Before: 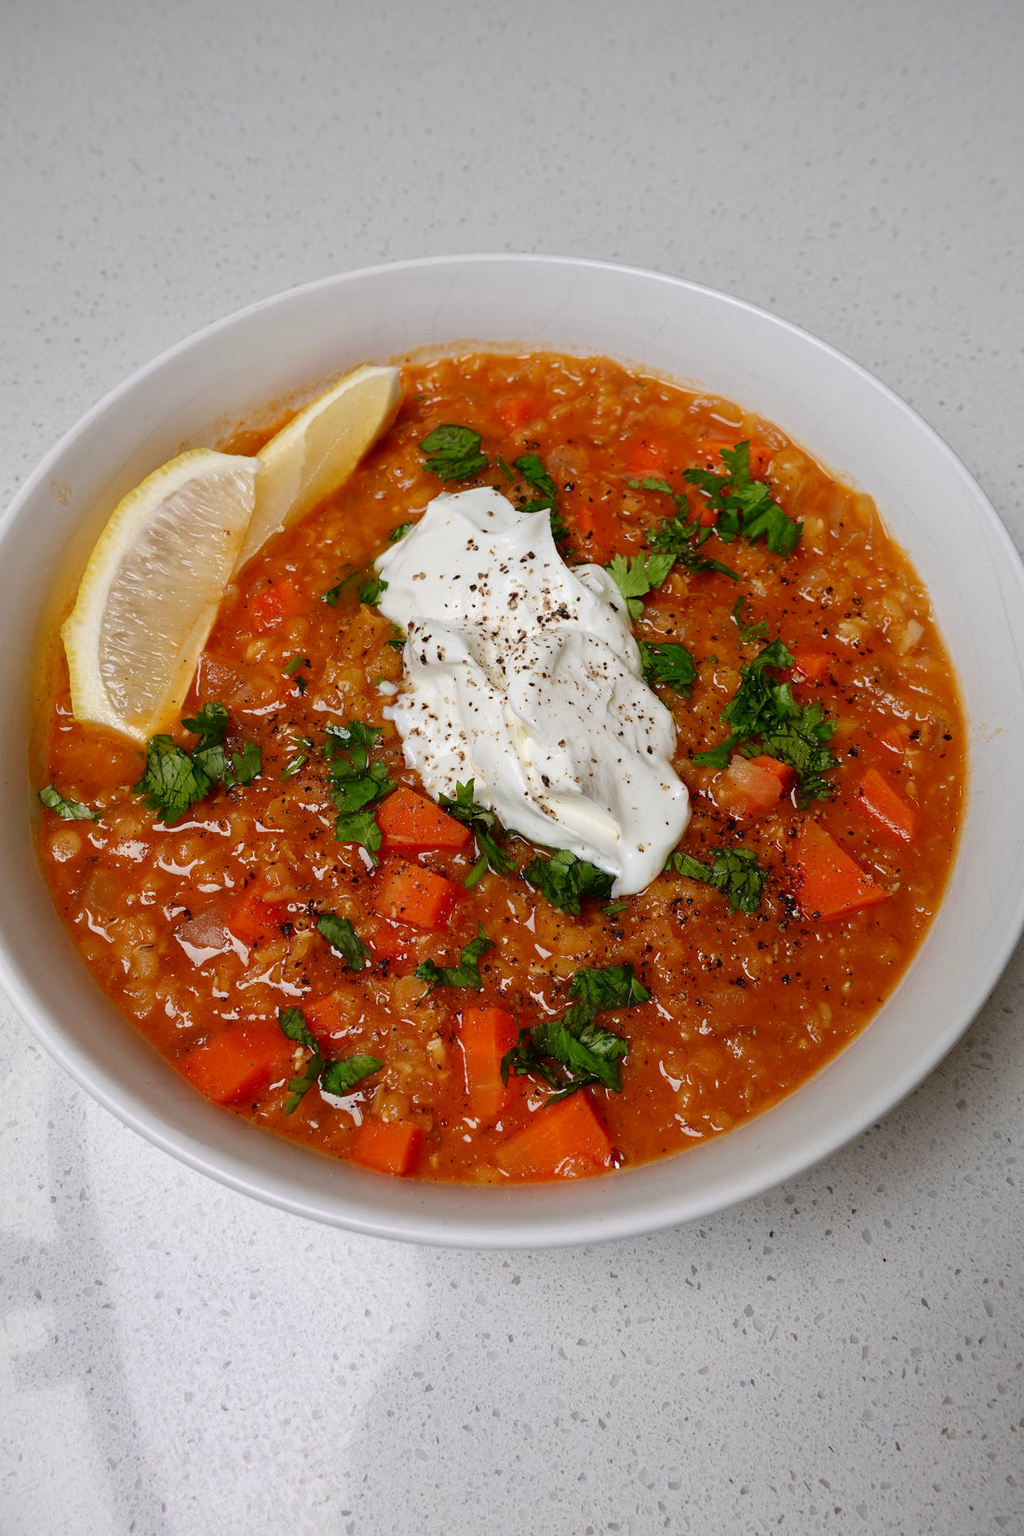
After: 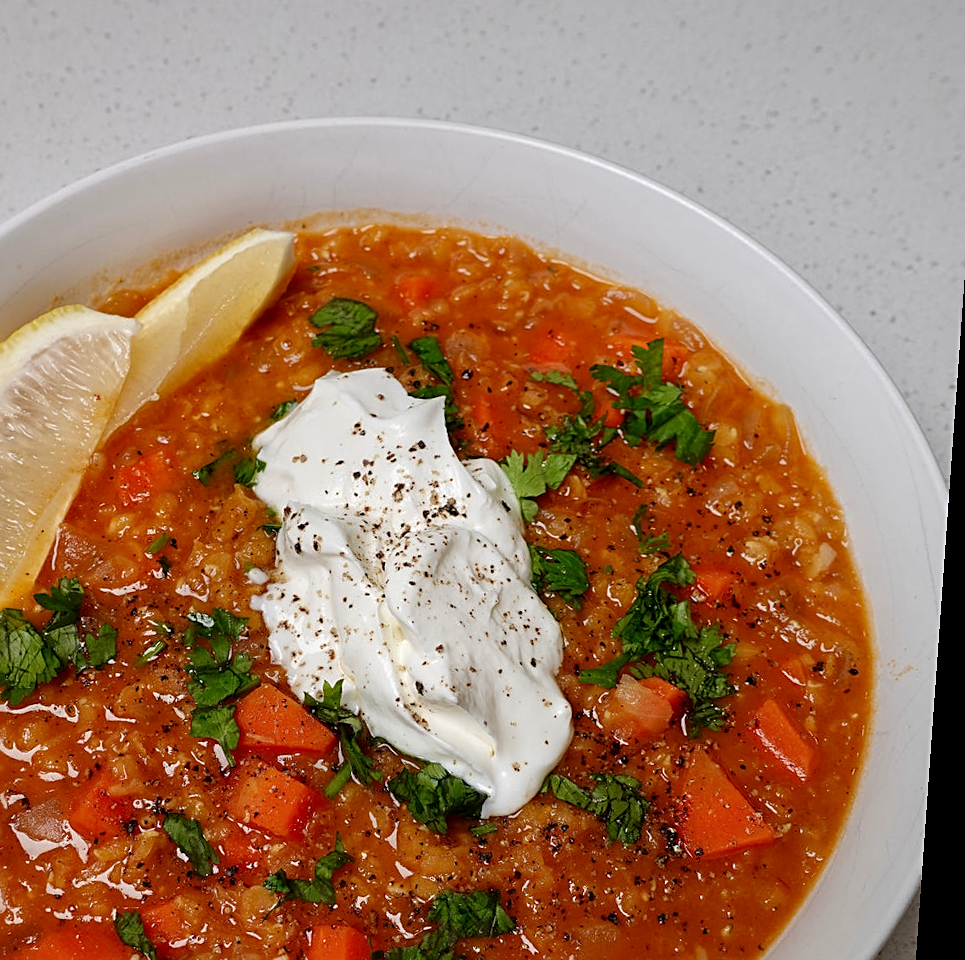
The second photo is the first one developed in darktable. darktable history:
crop: left 18.38%, top 11.092%, right 2.134%, bottom 33.217%
exposure: exposure 0.02 EV, compensate highlight preservation false
base curve: exposure shift 0, preserve colors none
rotate and perspective: rotation 4.1°, automatic cropping off
sharpen: on, module defaults
local contrast: highlights 100%, shadows 100%, detail 120%, midtone range 0.2
